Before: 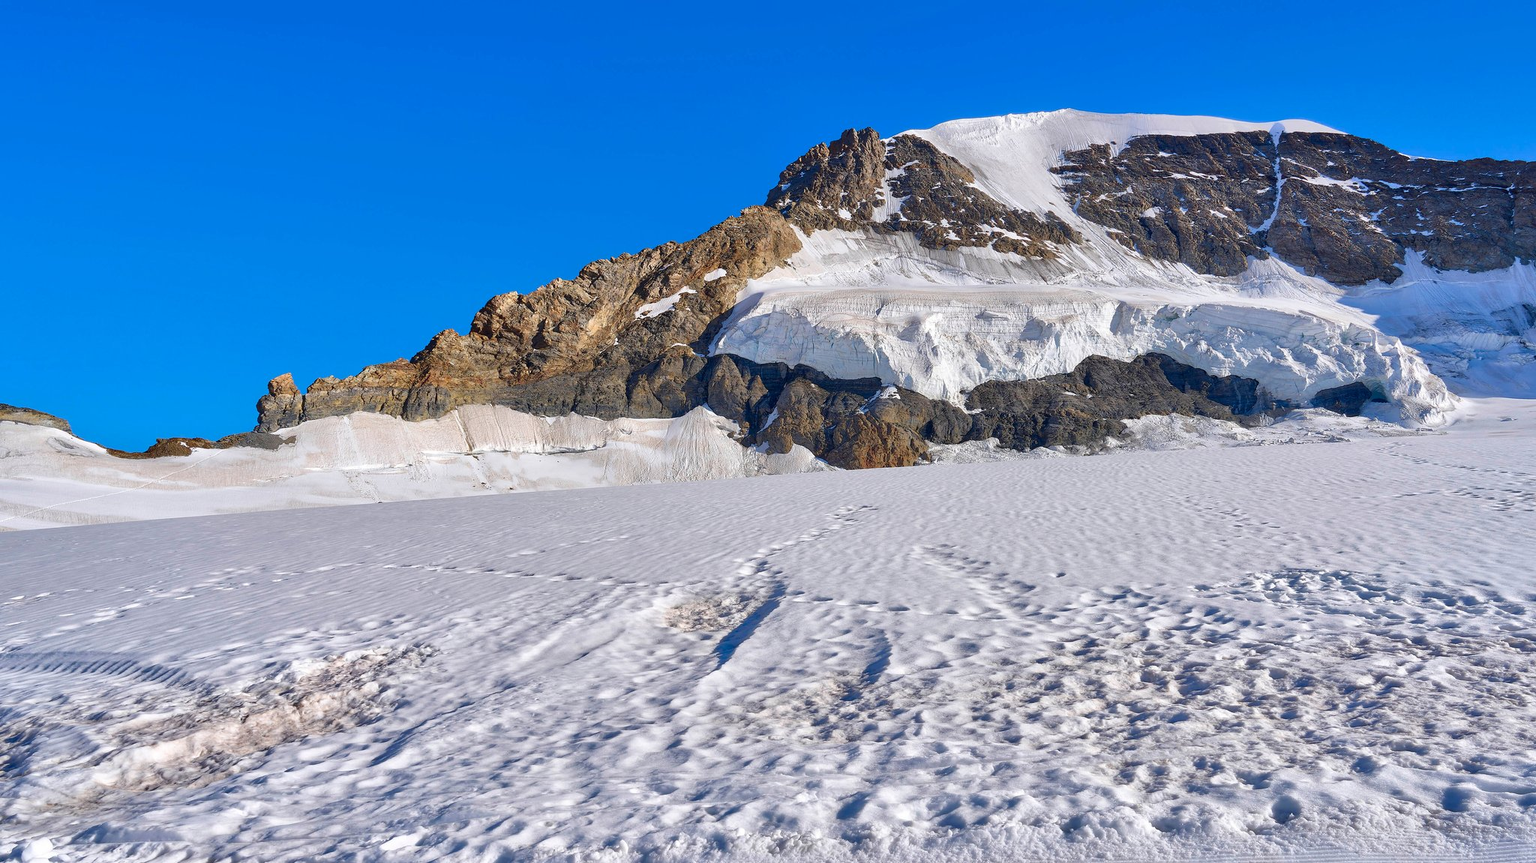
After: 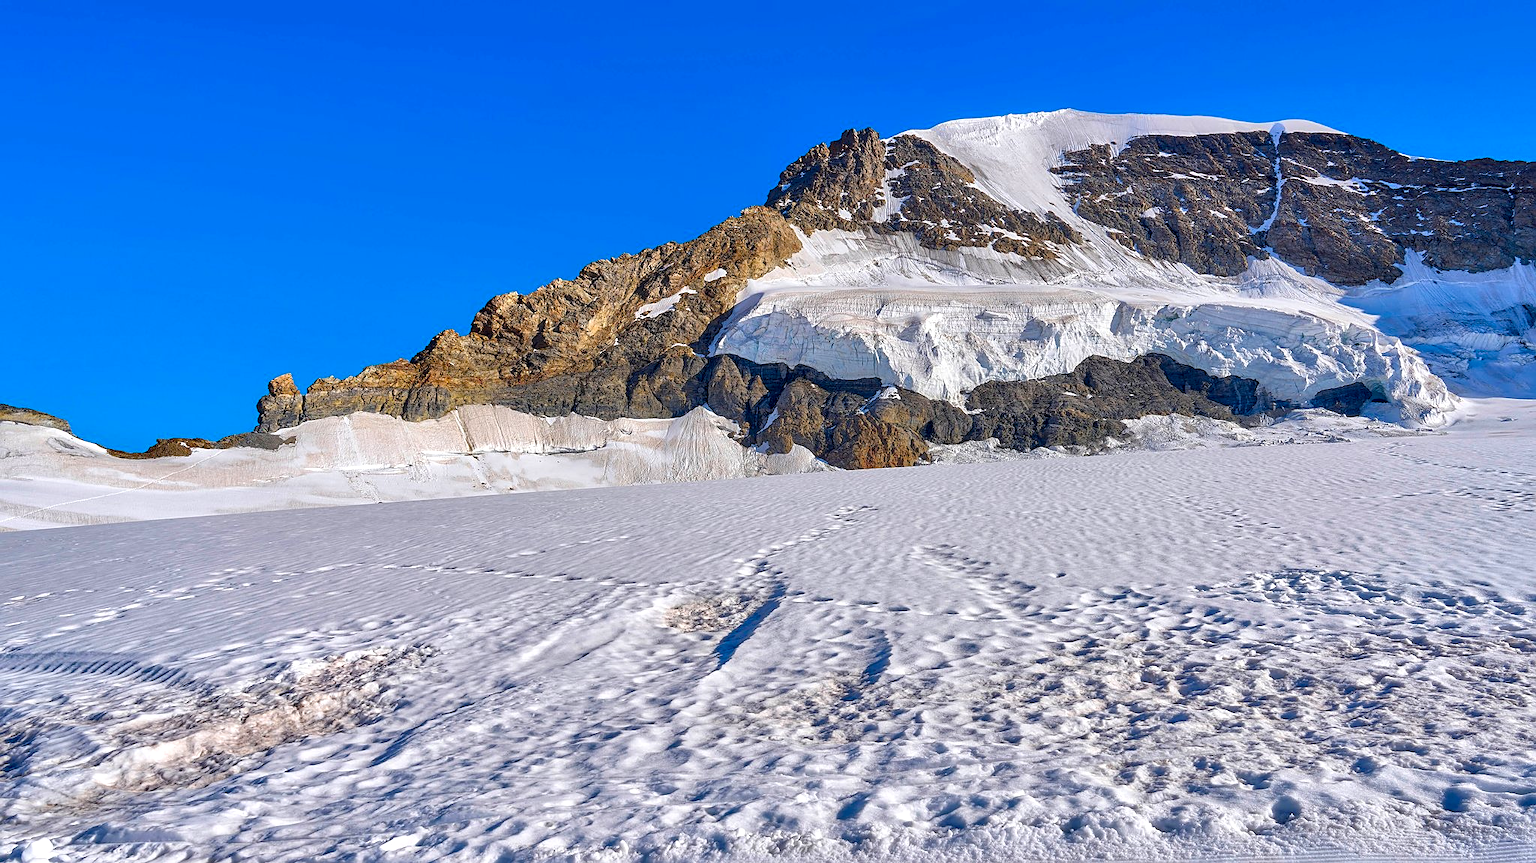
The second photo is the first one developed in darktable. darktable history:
sharpen: on, module defaults
color balance rgb: perceptual saturation grading › global saturation 30.081%
local contrast: on, module defaults
